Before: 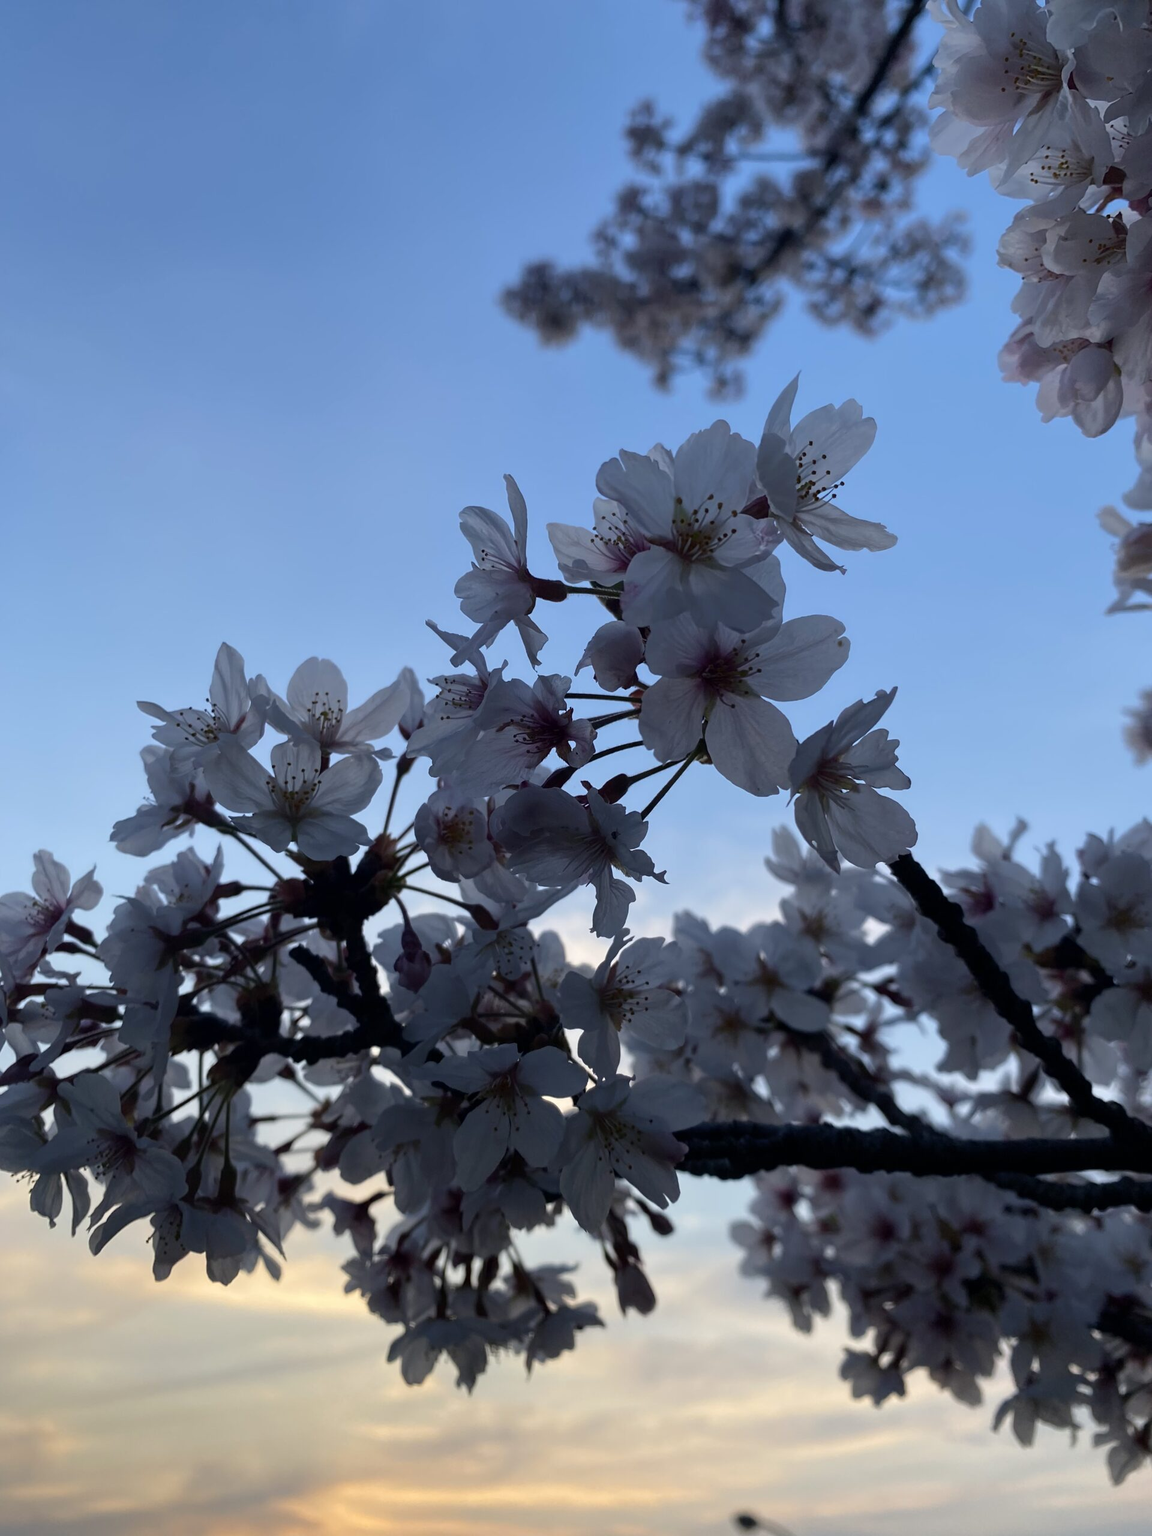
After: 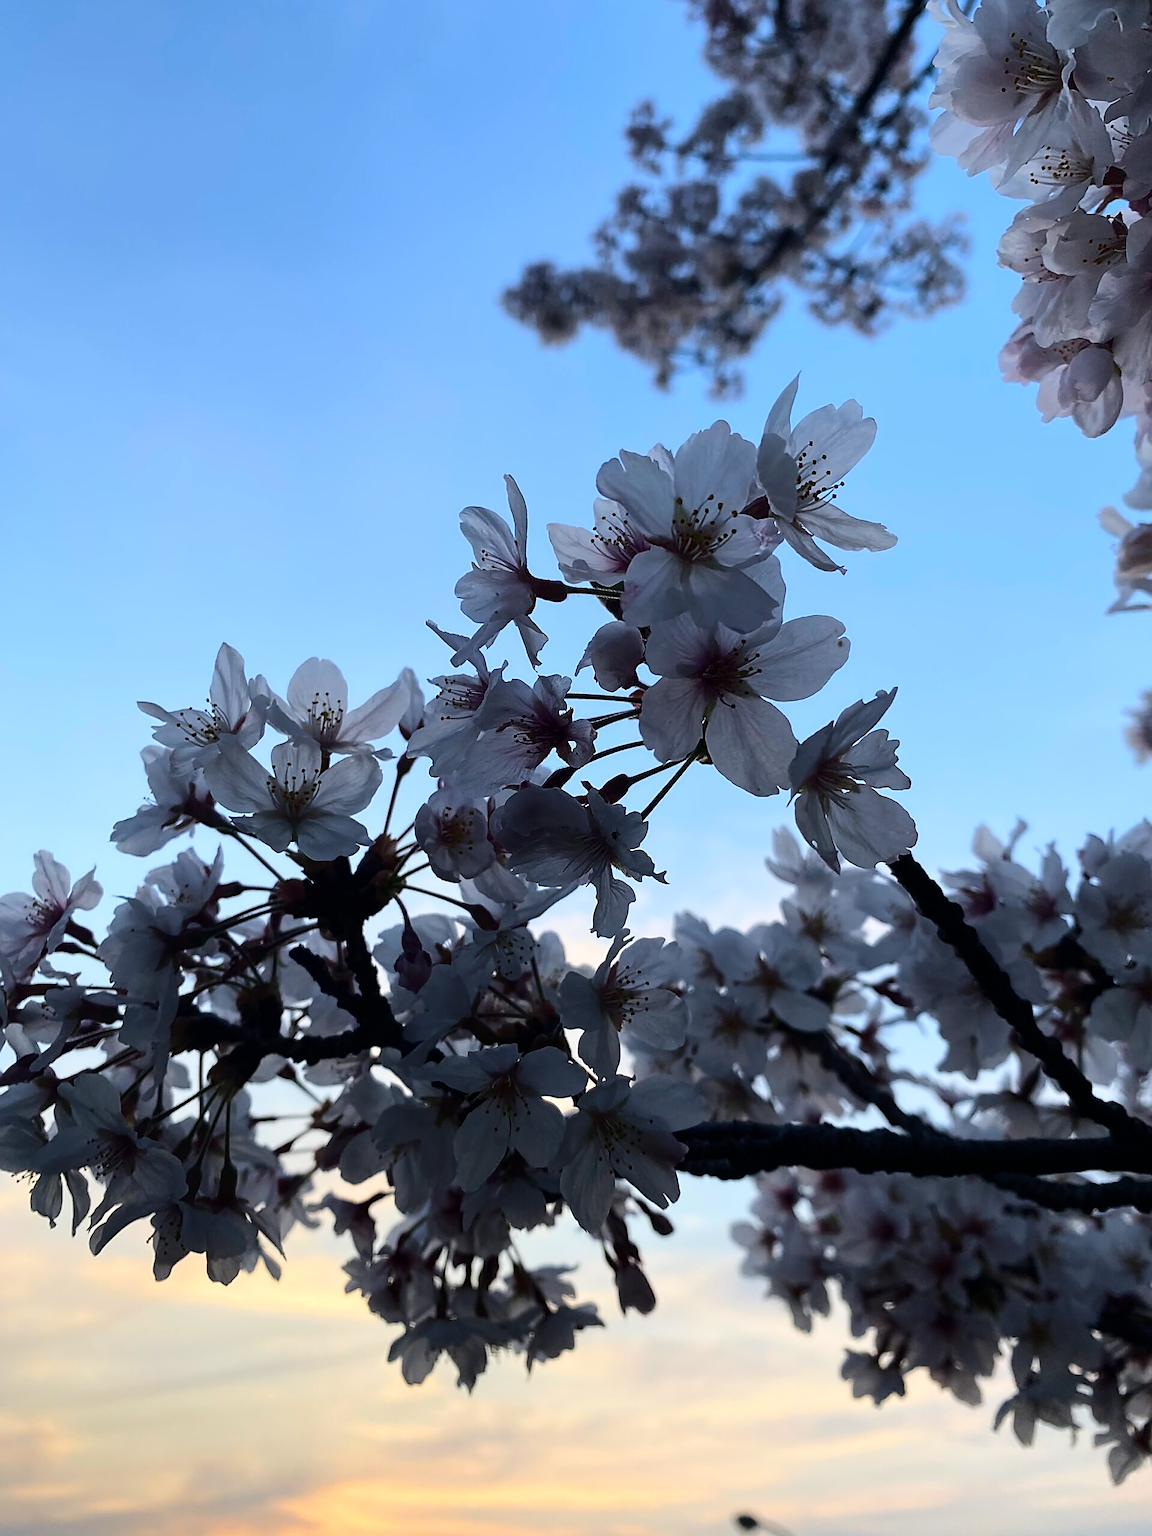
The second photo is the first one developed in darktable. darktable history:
base curve: curves: ch0 [(0, 0) (0.032, 0.025) (0.121, 0.166) (0.206, 0.329) (0.605, 0.79) (1, 1)]
sharpen: radius 1.41, amount 1.252, threshold 0.799
